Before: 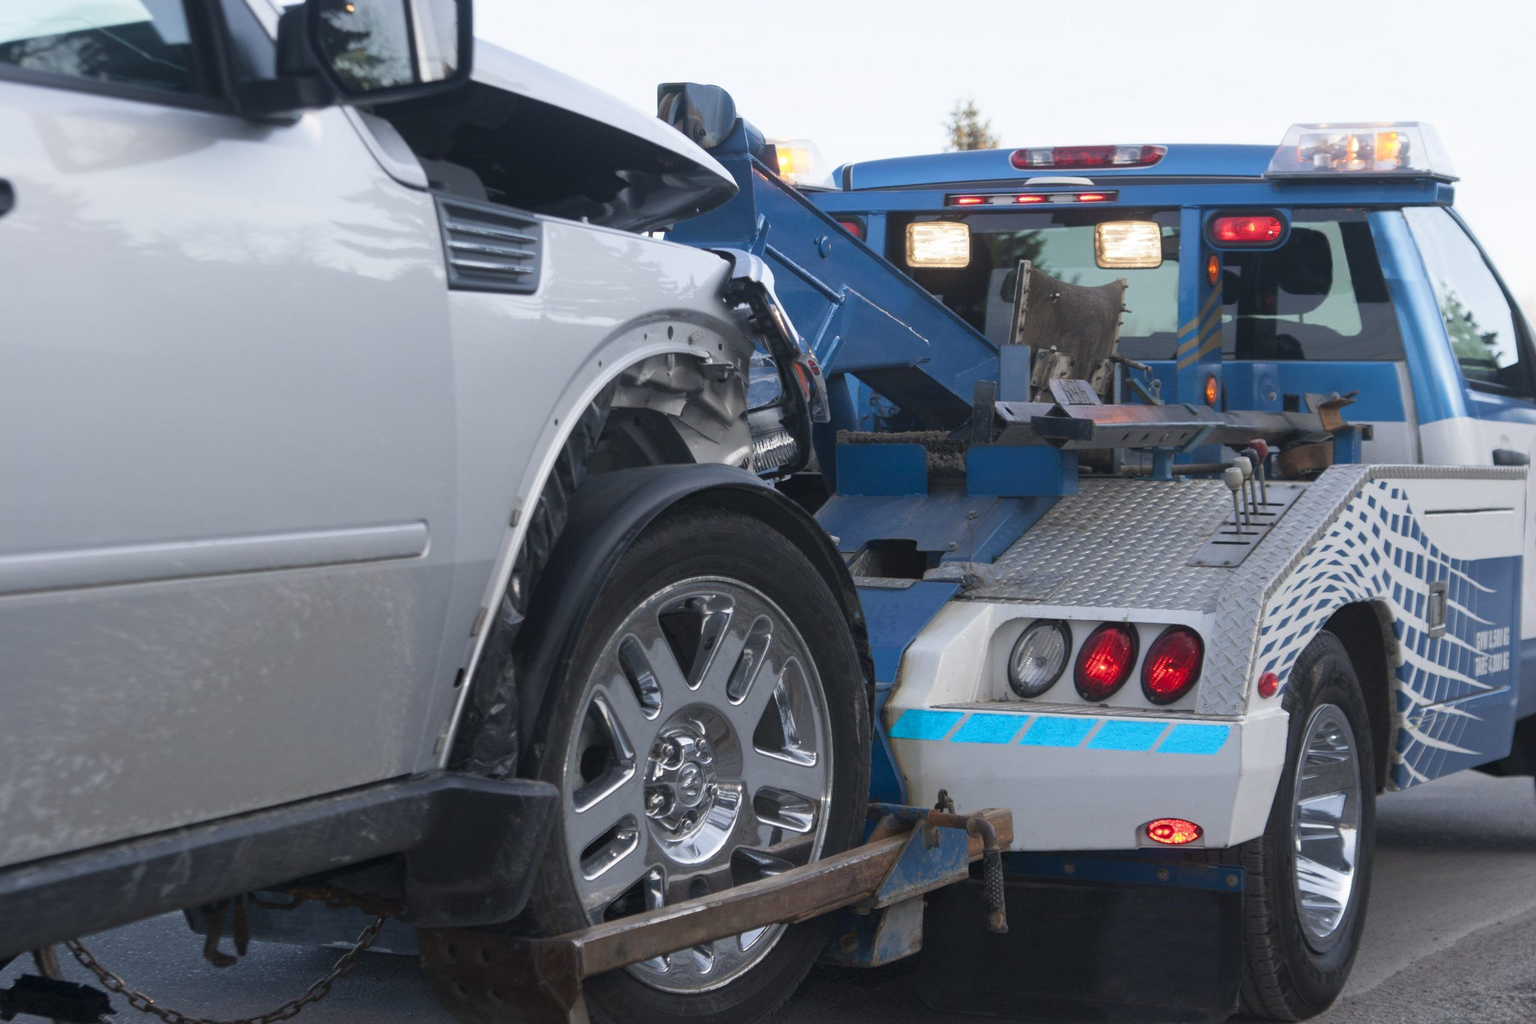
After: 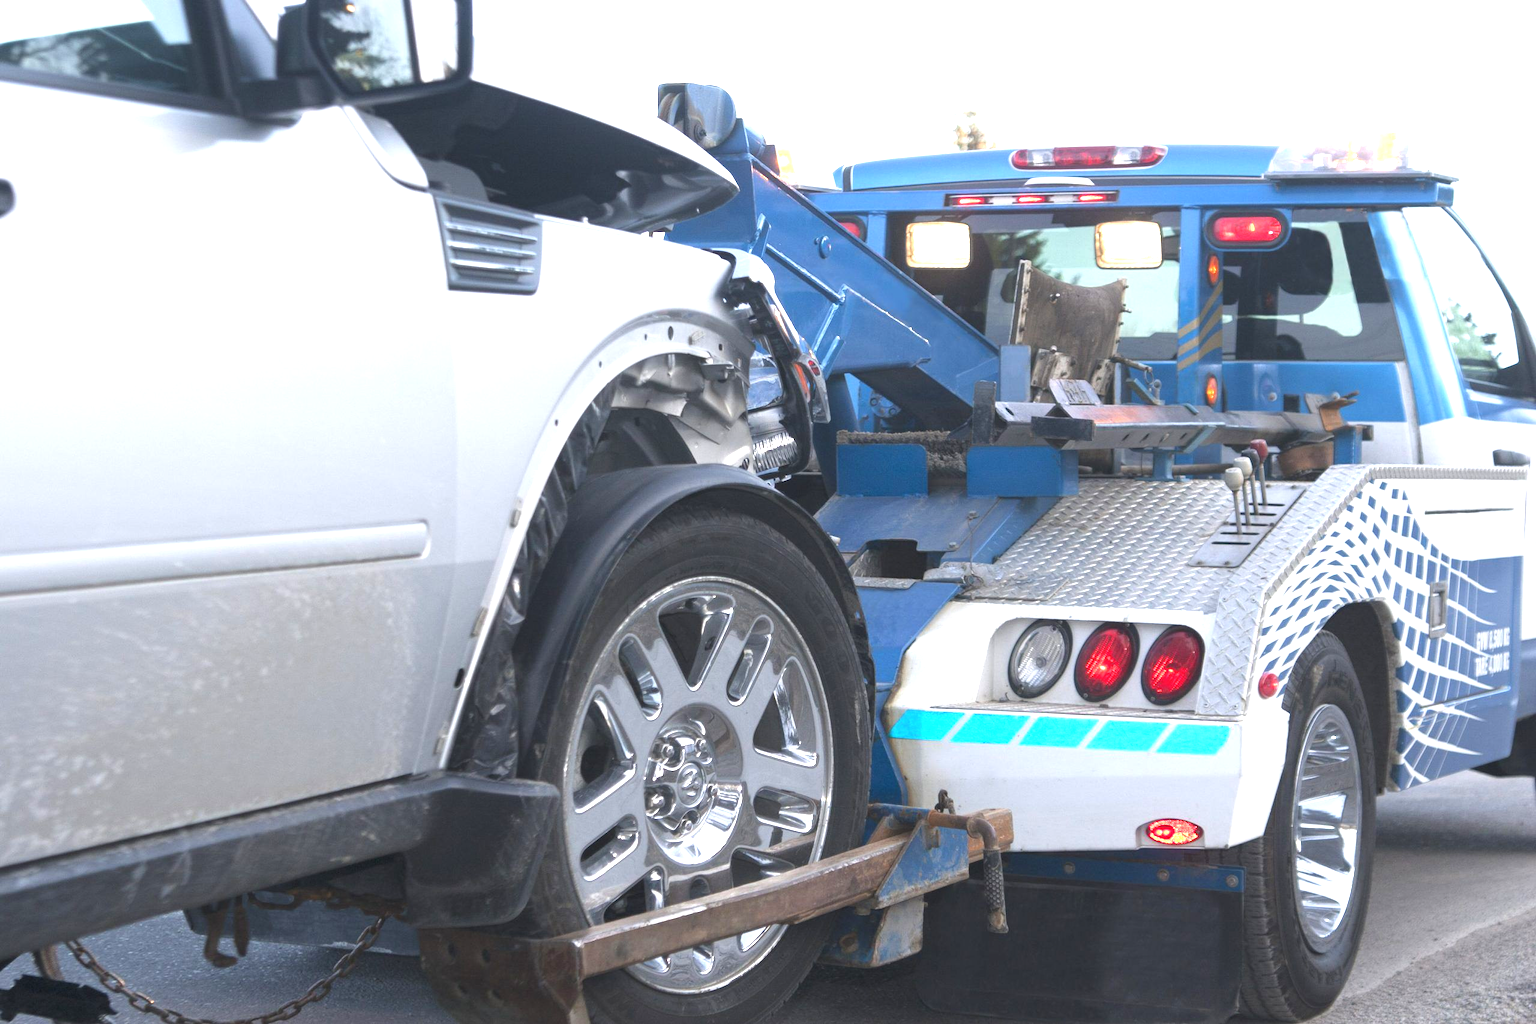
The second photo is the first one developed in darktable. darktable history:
exposure: black level correction -0.002, exposure 1.35 EV, compensate highlight preservation false
